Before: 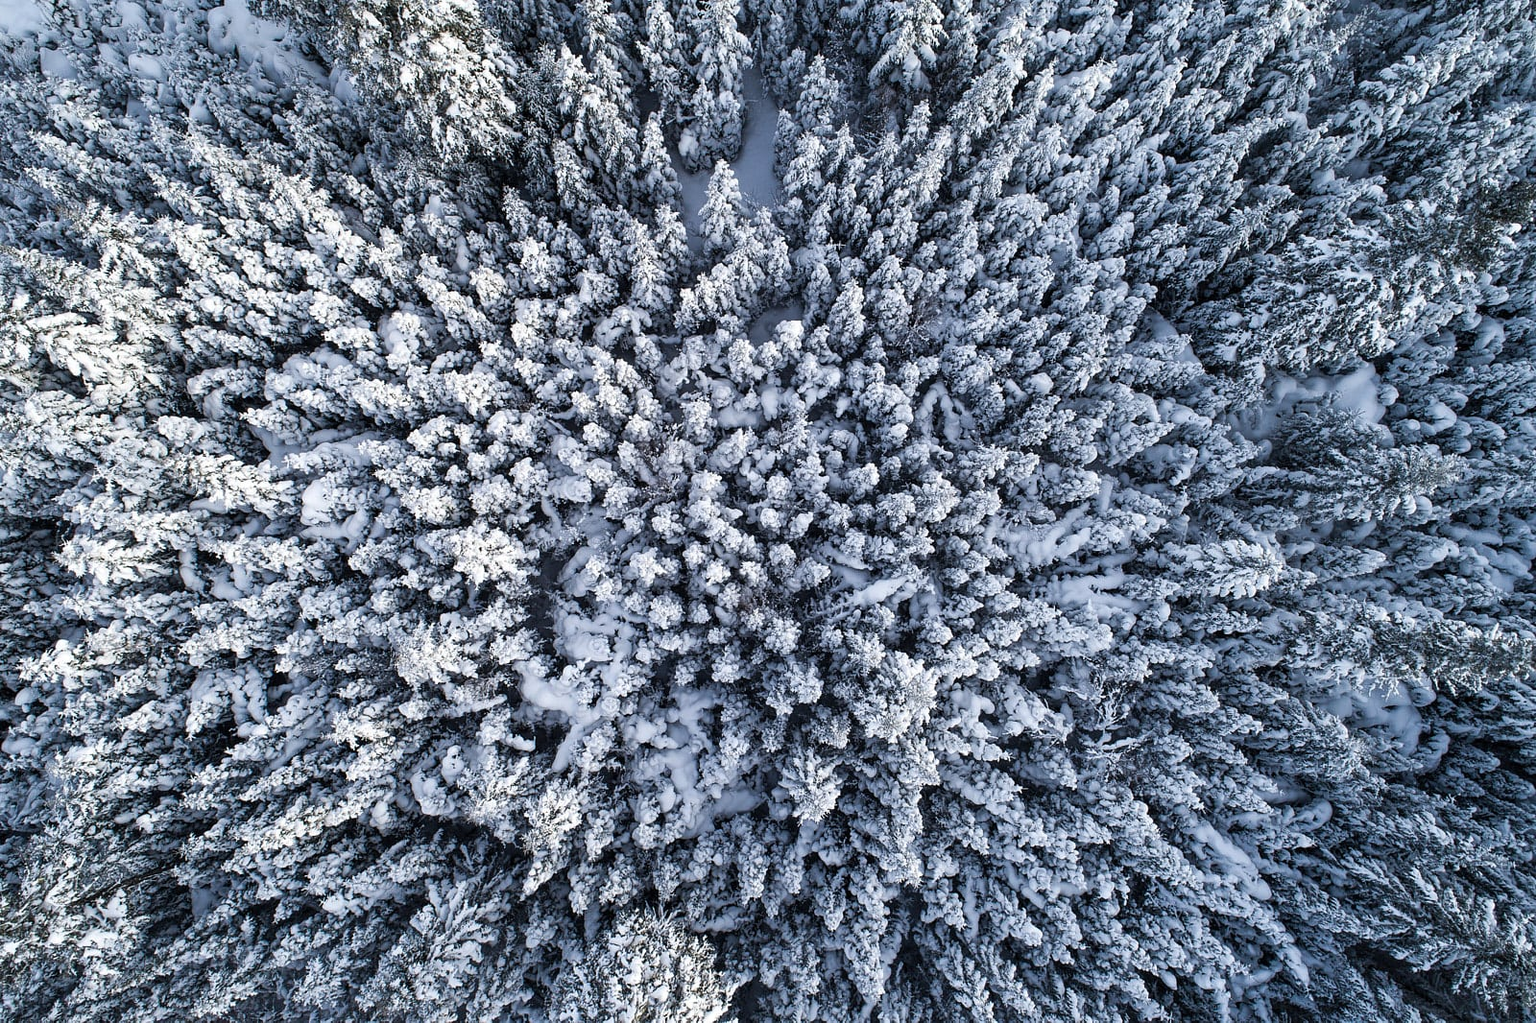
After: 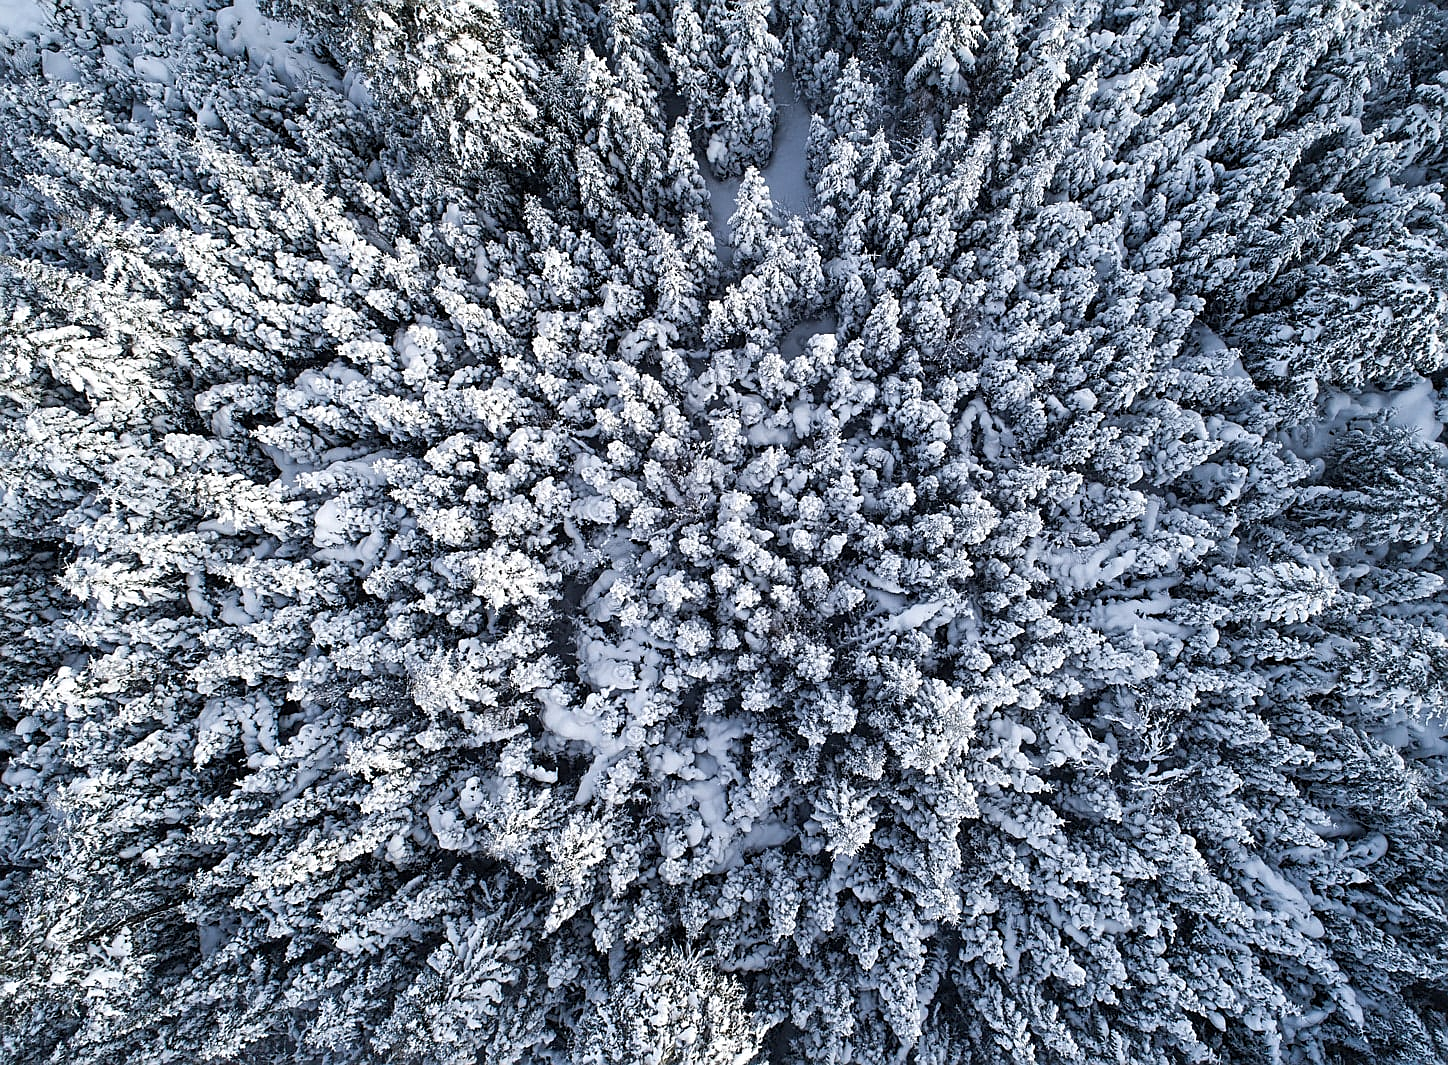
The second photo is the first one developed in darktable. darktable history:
tone equalizer: edges refinement/feathering 500, mask exposure compensation -1.57 EV, preserve details no
sharpen: on, module defaults
crop: right 9.488%, bottom 0.048%
